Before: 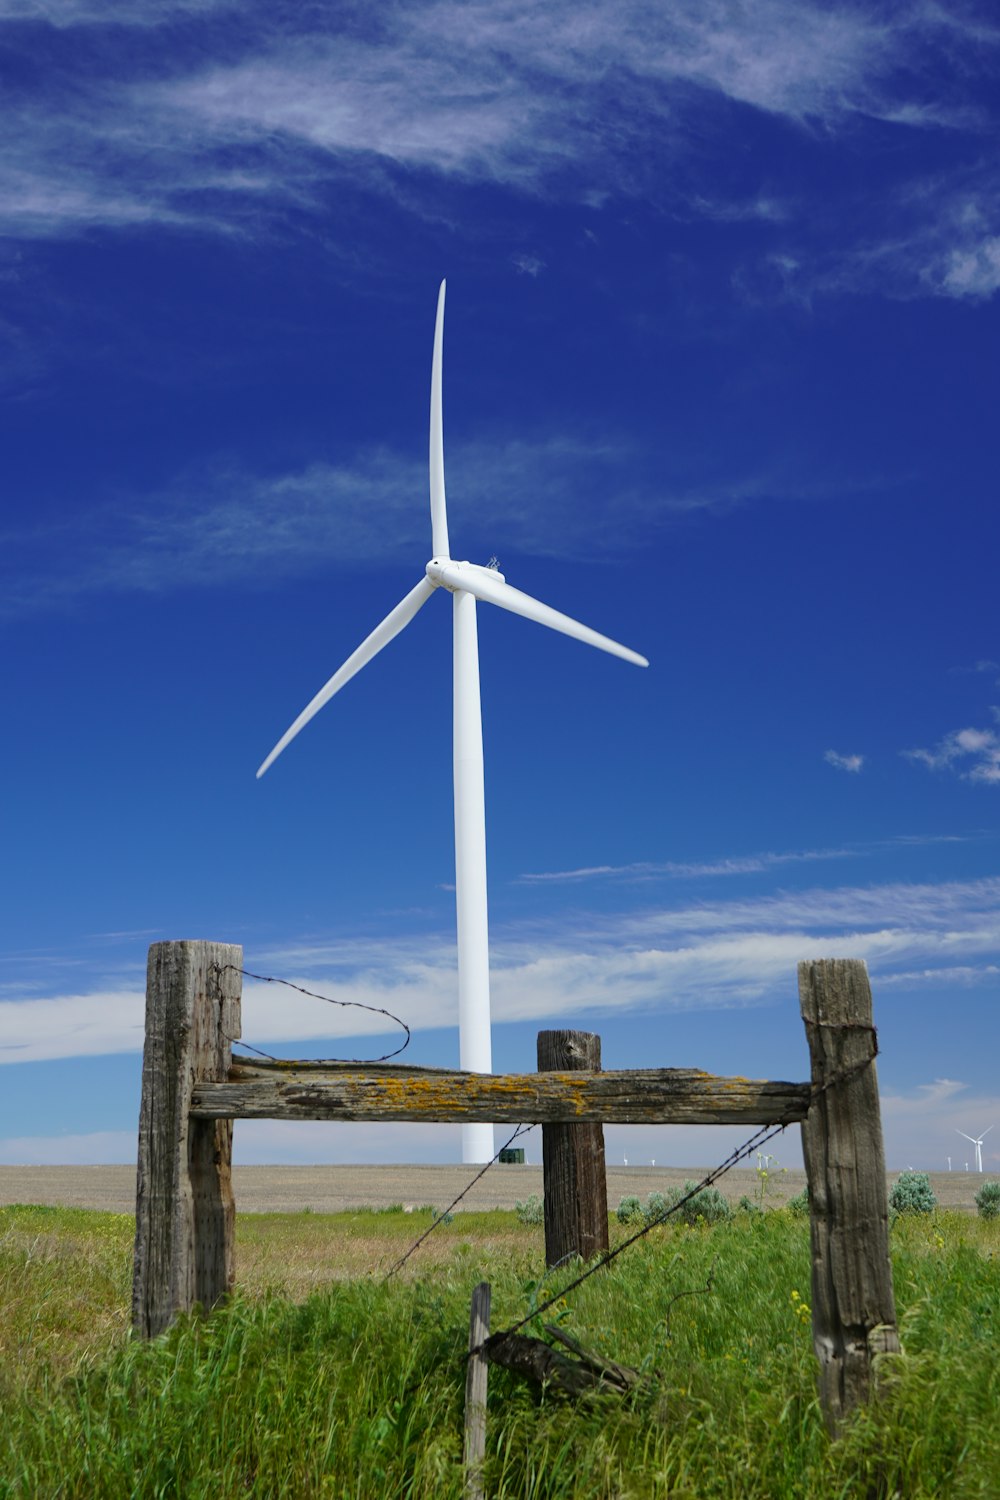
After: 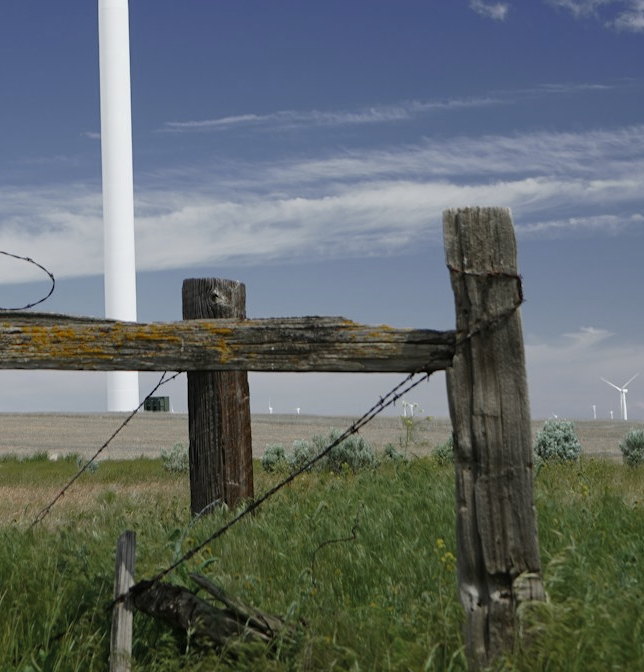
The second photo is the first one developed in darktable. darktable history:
color zones: curves: ch0 [(0, 0.48) (0.209, 0.398) (0.305, 0.332) (0.429, 0.493) (0.571, 0.5) (0.714, 0.5) (0.857, 0.5) (1, 0.48)]; ch1 [(0, 0.736) (0.143, 0.625) (0.225, 0.371) (0.429, 0.256) (0.571, 0.241) (0.714, 0.213) (0.857, 0.48) (1, 0.736)]; ch2 [(0, 0.448) (0.143, 0.498) (0.286, 0.5) (0.429, 0.5) (0.571, 0.5) (0.714, 0.5) (0.857, 0.5) (1, 0.448)]
crop and rotate: left 35.509%, top 50.238%, bottom 4.934%
